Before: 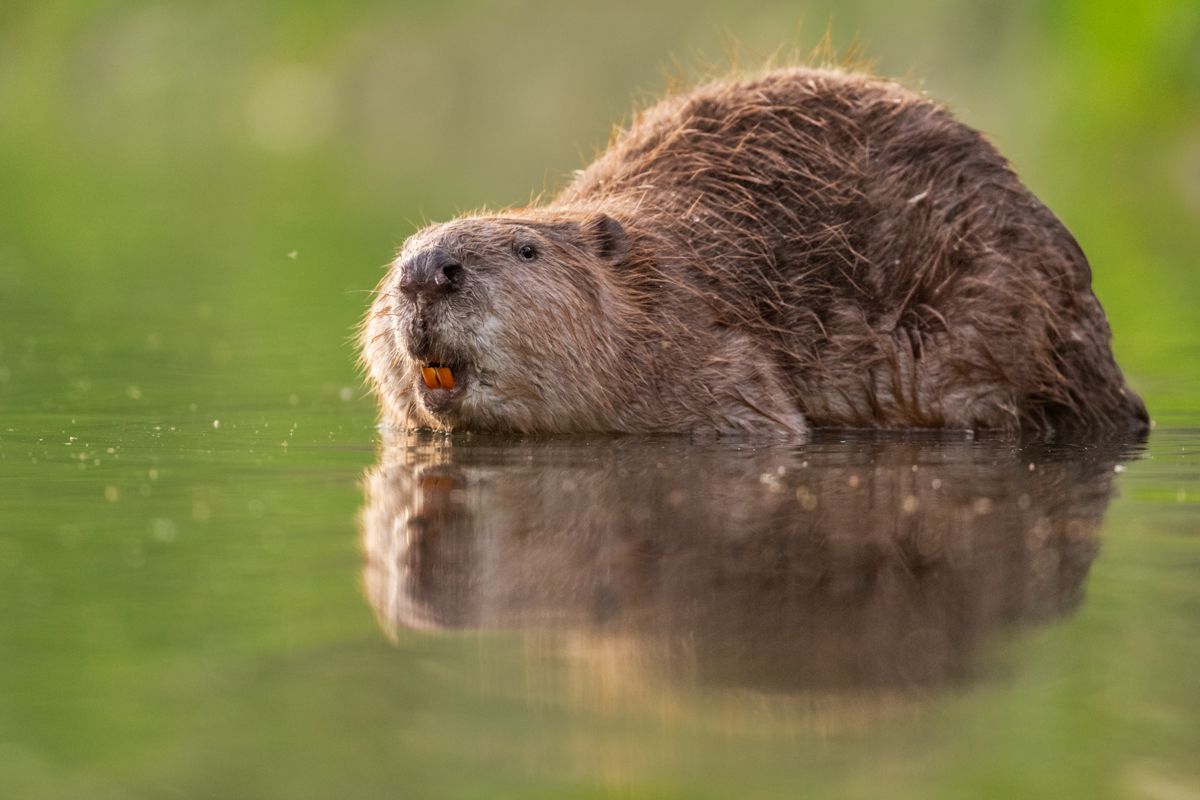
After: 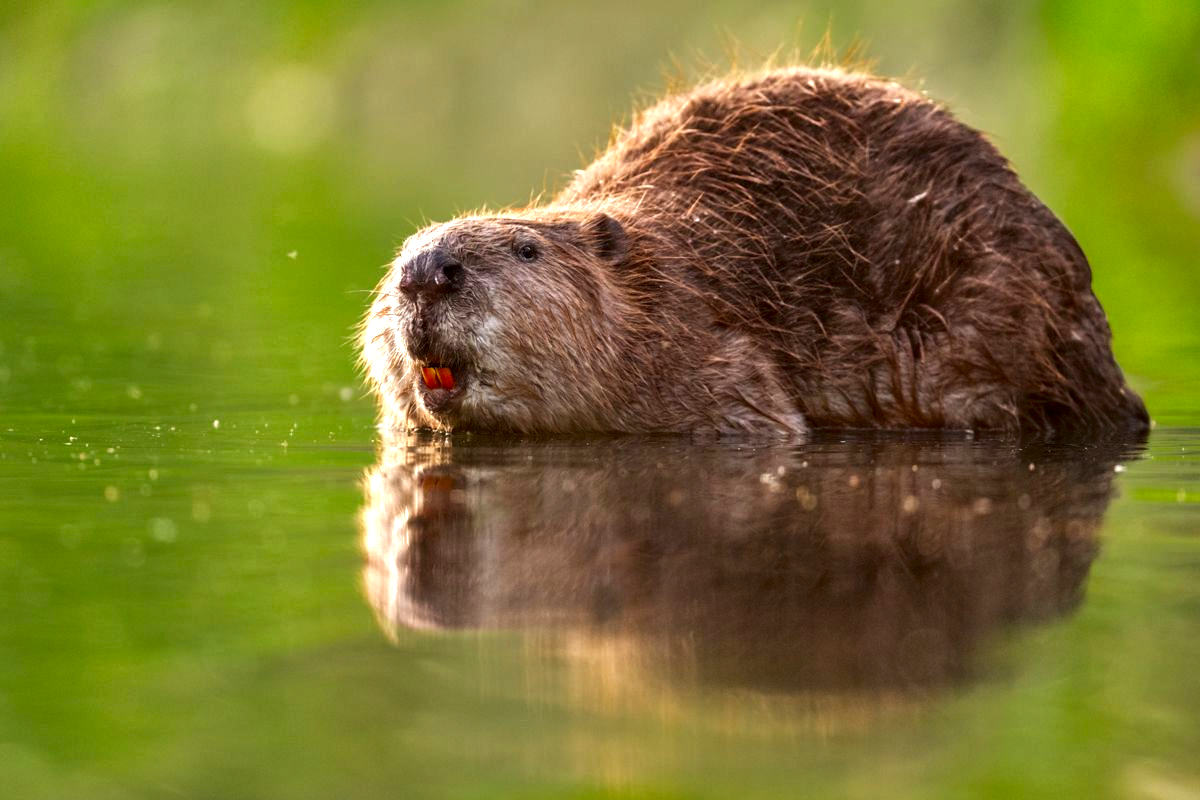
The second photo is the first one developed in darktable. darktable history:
contrast brightness saturation: brightness -0.25, saturation 0.2
exposure: black level correction 0, exposure 0.68 EV, compensate exposure bias true, compensate highlight preservation false
